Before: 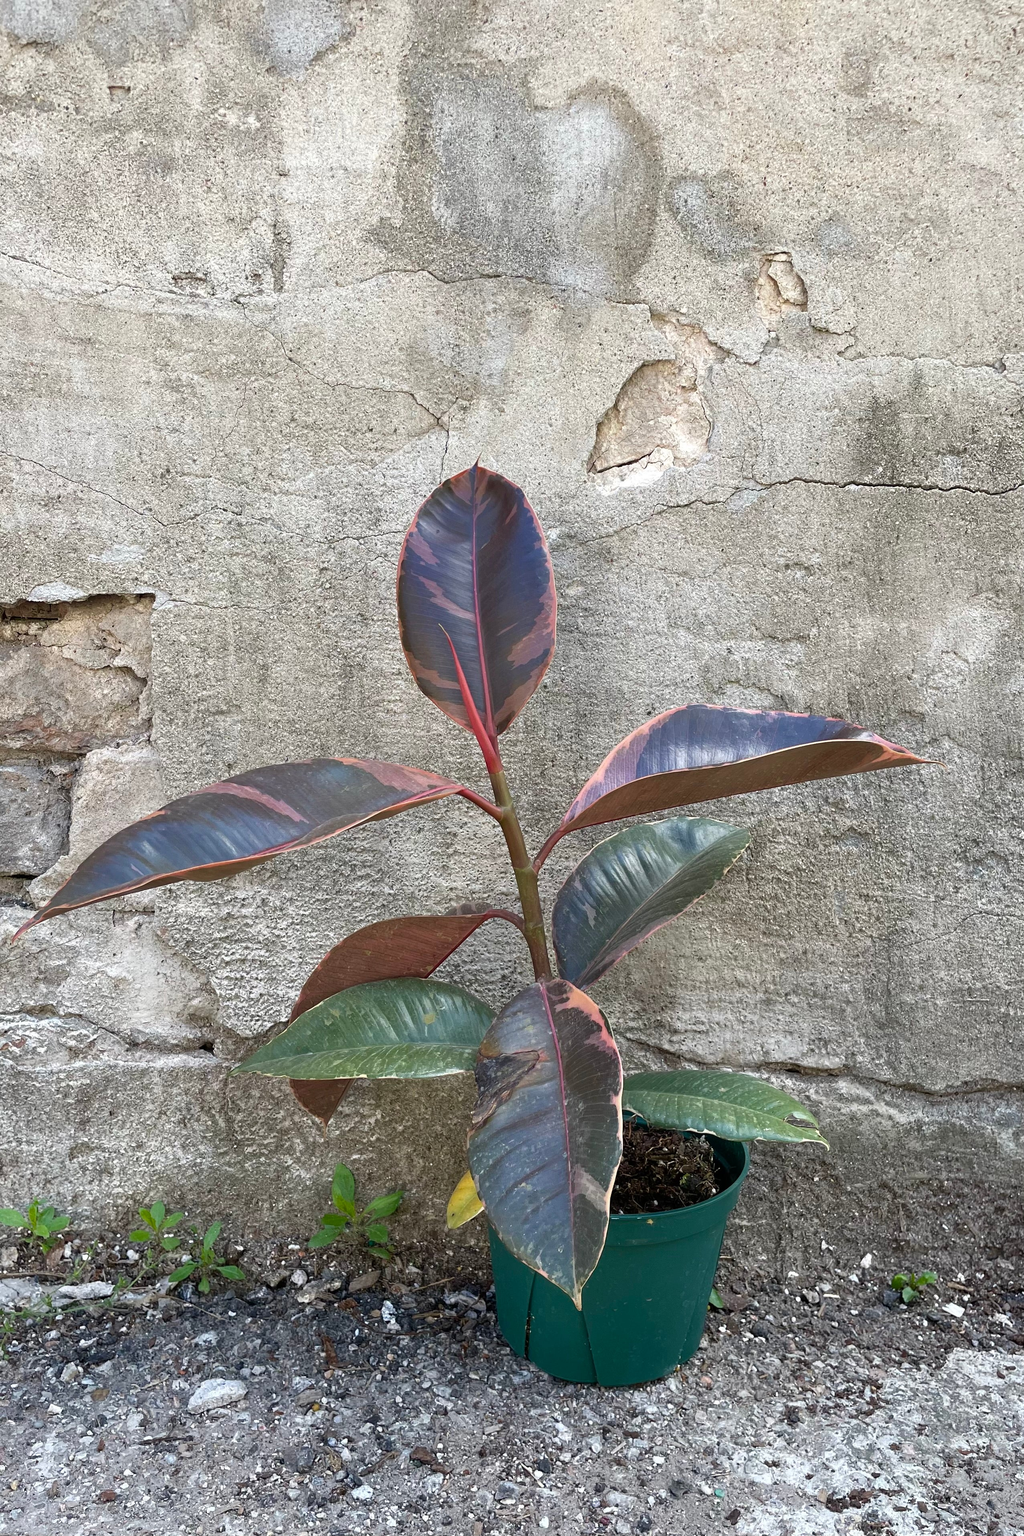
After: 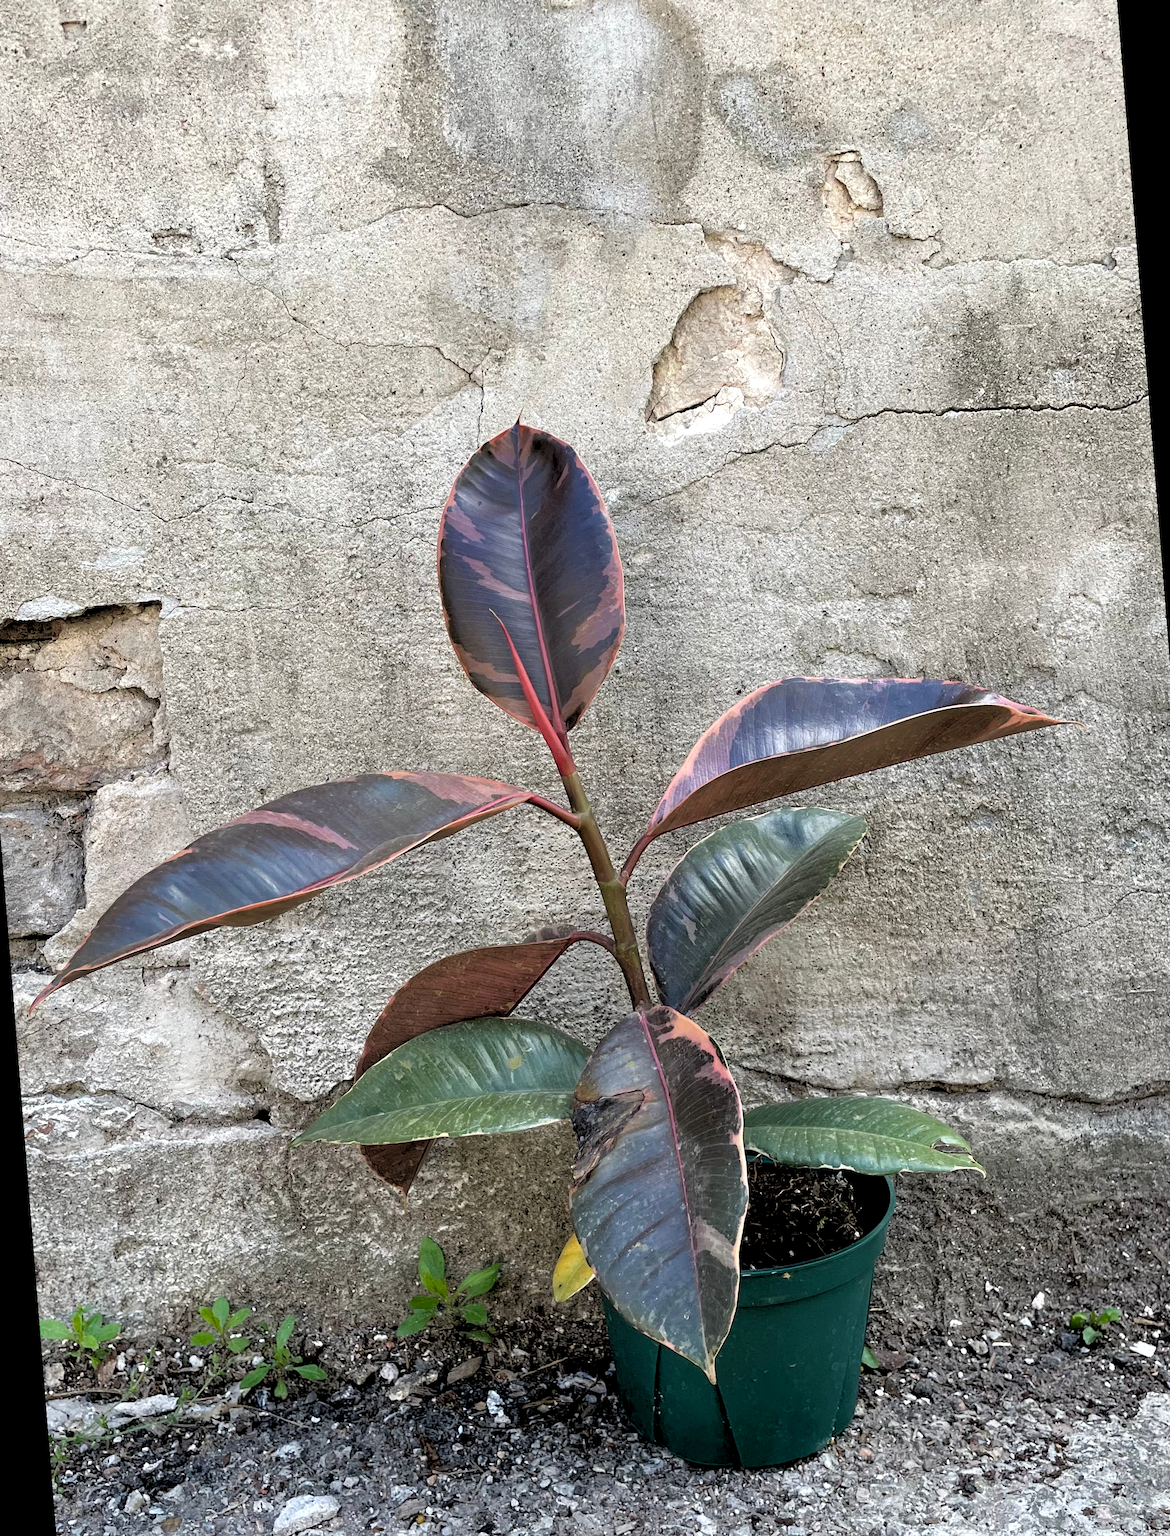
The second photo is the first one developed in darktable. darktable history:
rotate and perspective: rotation -4.57°, crop left 0.054, crop right 0.944, crop top 0.087, crop bottom 0.914
rgb levels: levels [[0.029, 0.461, 0.922], [0, 0.5, 1], [0, 0.5, 1]]
